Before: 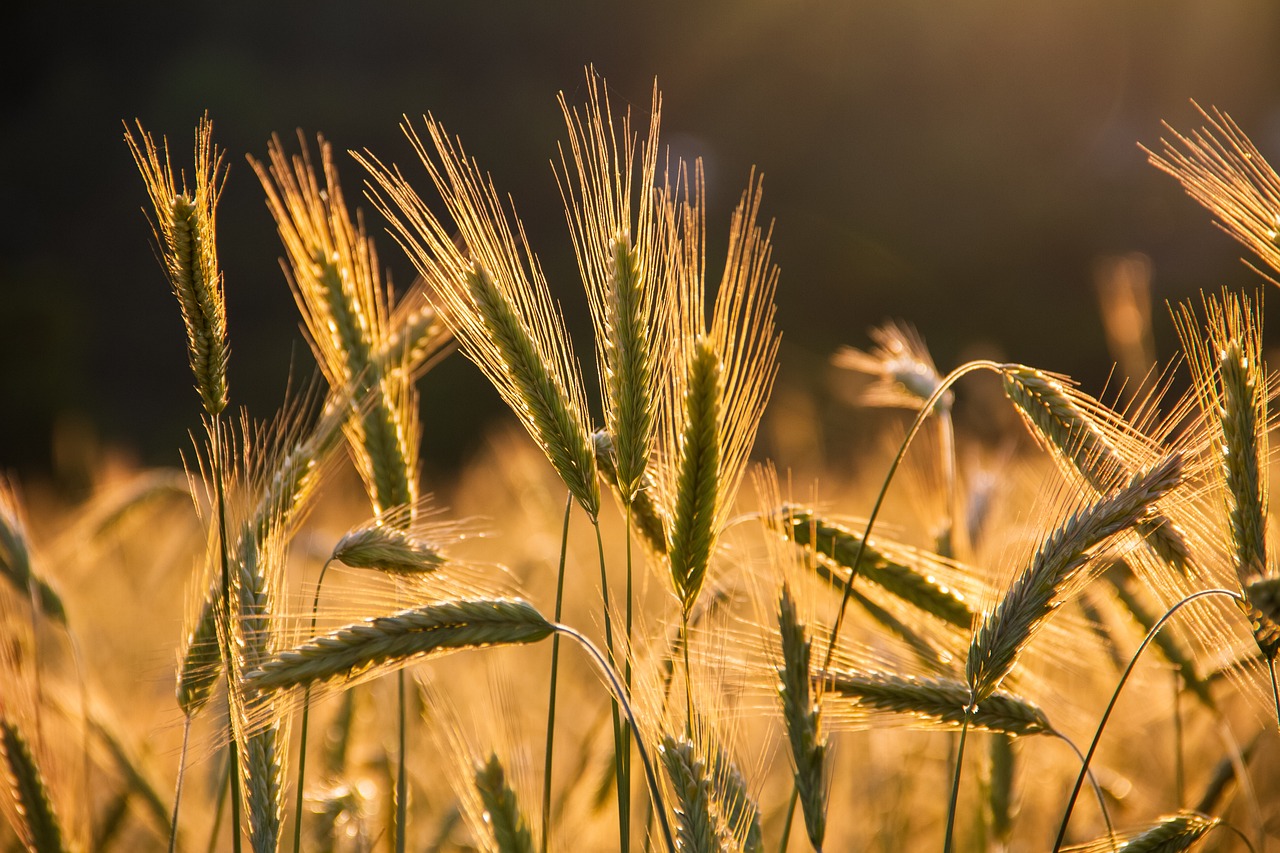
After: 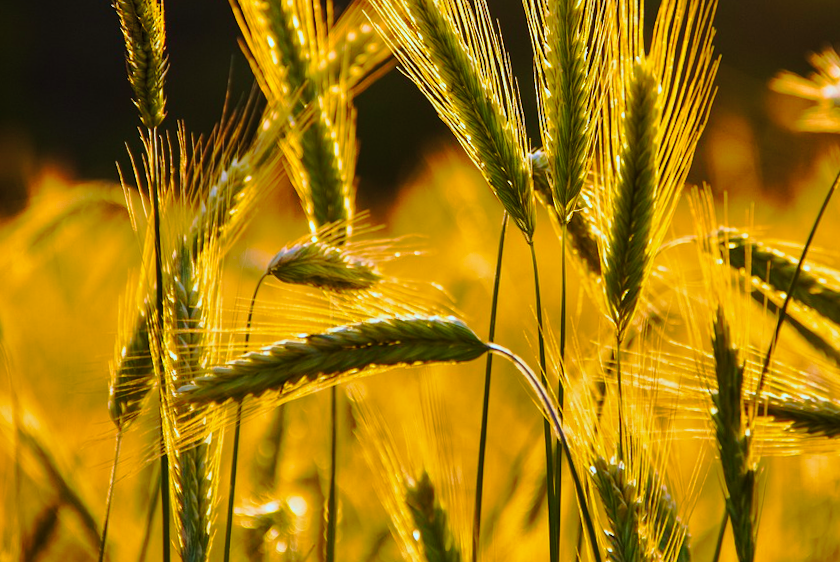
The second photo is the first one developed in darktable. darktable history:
color balance rgb: perceptual saturation grading › global saturation 10.165%, global vibrance 59.224%
shadows and highlights: shadows 24.23, highlights -78.9, soften with gaussian
crop and rotate: angle -1.01°, left 3.737%, top 32.269%, right 28.893%
color correction: highlights a* -9.22, highlights b* -23.48
velvia: strength 26.73%
tone curve: curves: ch0 [(0, 0) (0.104, 0.061) (0.239, 0.201) (0.327, 0.317) (0.401, 0.443) (0.489, 0.566) (0.65, 0.68) (0.832, 0.858) (1, 0.977)]; ch1 [(0, 0) (0.161, 0.092) (0.35, 0.33) (0.379, 0.401) (0.447, 0.476) (0.495, 0.499) (0.515, 0.518) (0.534, 0.557) (0.602, 0.625) (0.712, 0.706) (1, 1)]; ch2 [(0, 0) (0.359, 0.372) (0.437, 0.437) (0.502, 0.501) (0.55, 0.534) (0.592, 0.601) (0.647, 0.64) (1, 1)], preserve colors none
